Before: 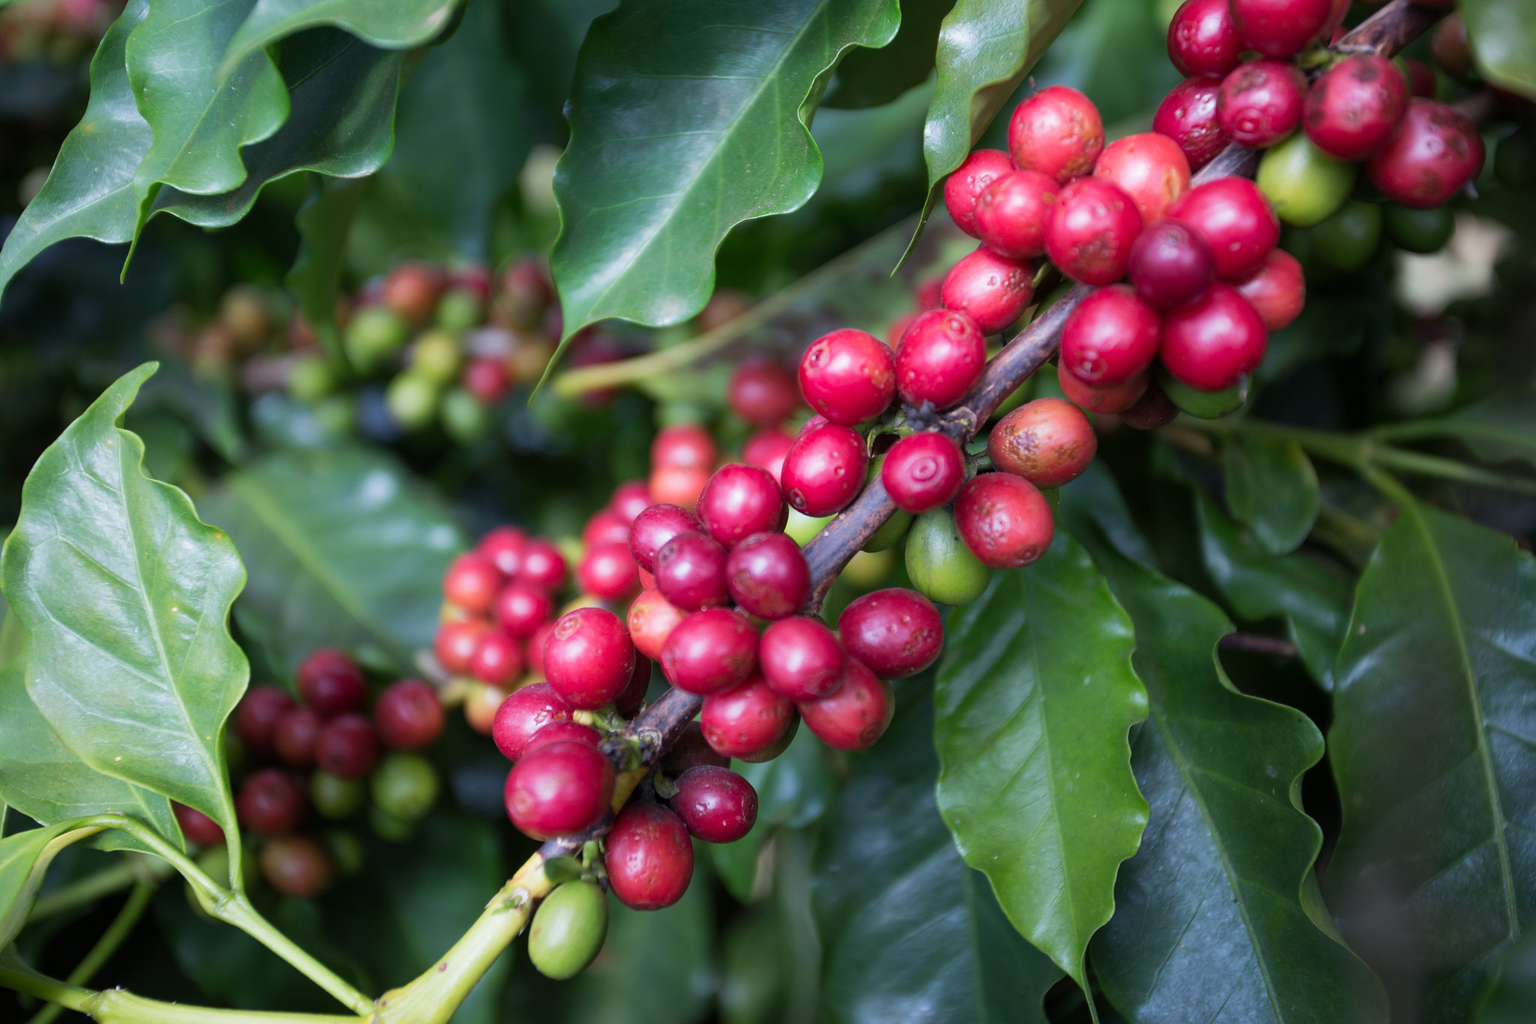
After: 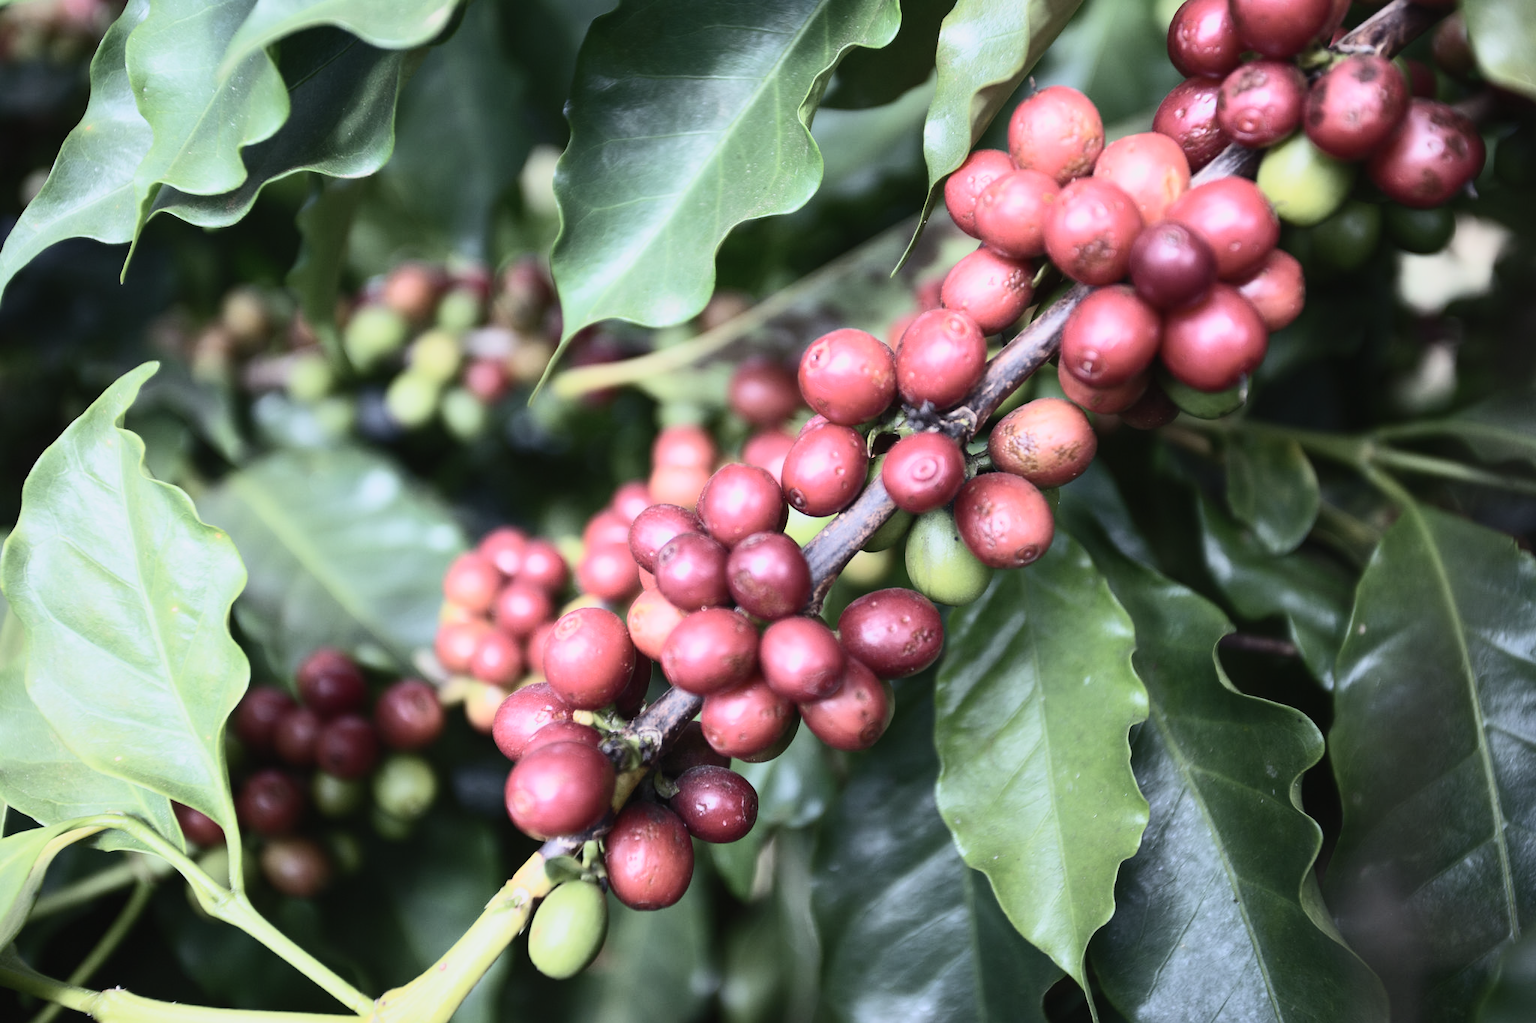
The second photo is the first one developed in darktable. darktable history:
tone curve: curves: ch0 [(0, 0.026) (0.146, 0.158) (0.272, 0.34) (0.434, 0.625) (0.676, 0.871) (0.994, 0.955)], color space Lab, independent channels, preserve colors none
contrast brightness saturation: contrast 0.102, saturation -0.3
